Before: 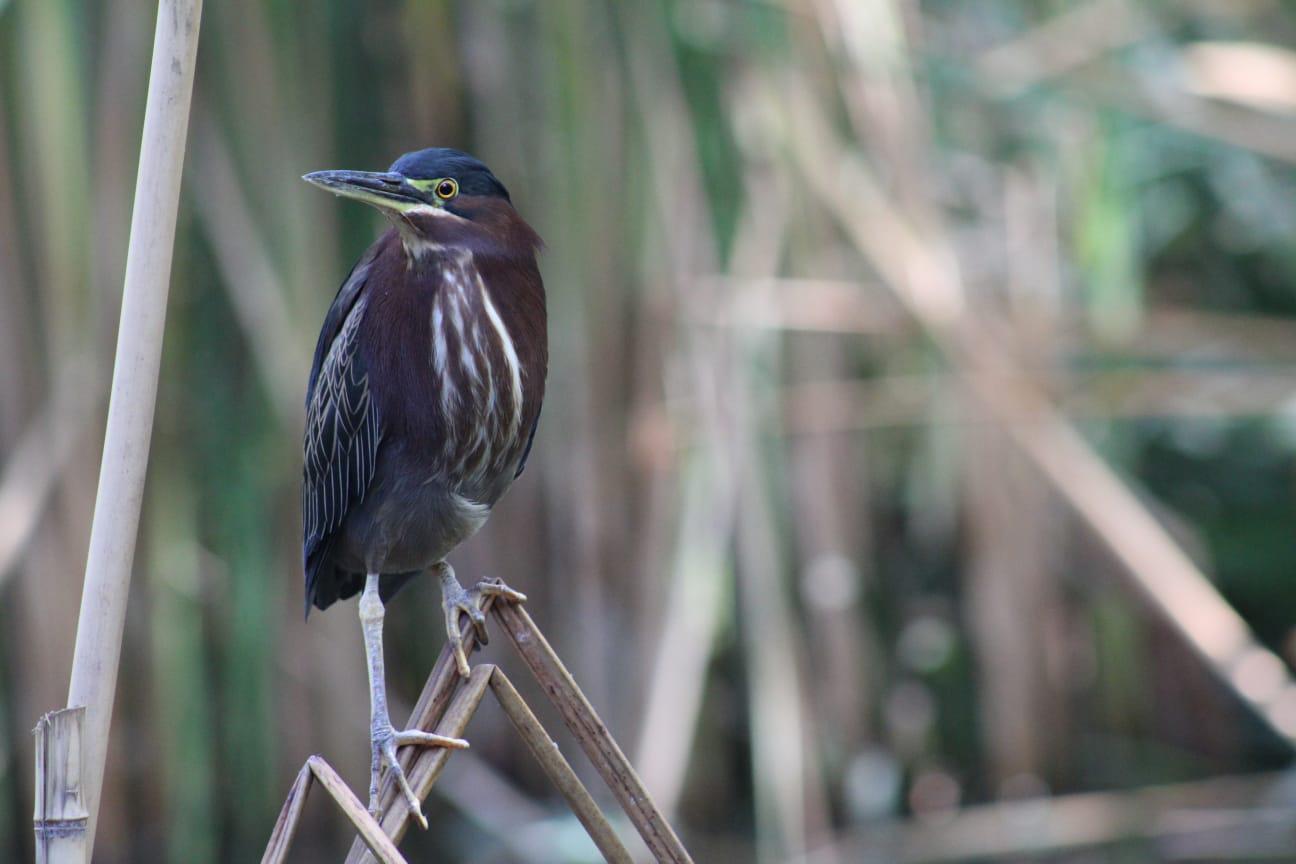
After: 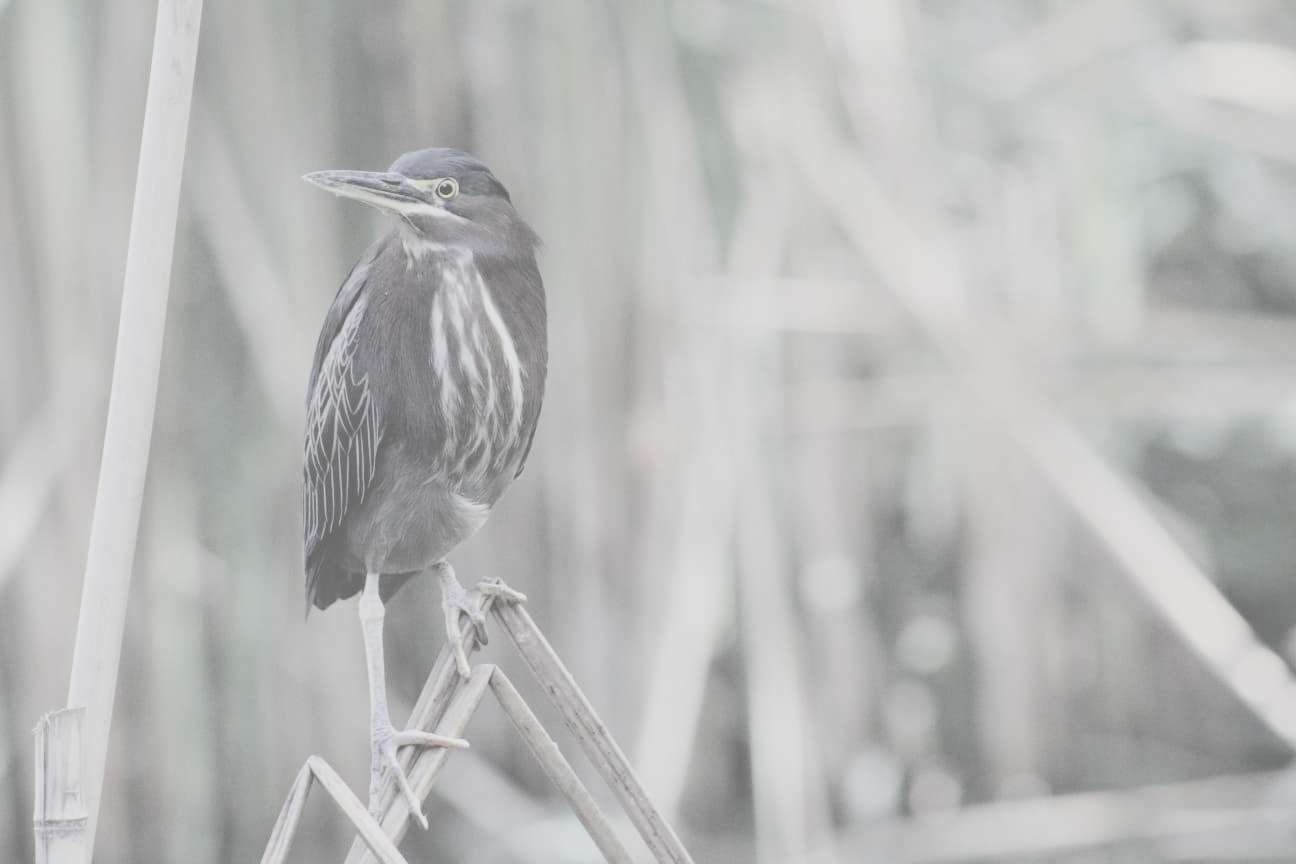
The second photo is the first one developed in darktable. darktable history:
contrast brightness saturation: contrast -0.321, brightness 0.77, saturation -0.798
exposure: black level correction 0.001, exposure 0.144 EV, compensate highlight preservation false
filmic rgb: black relative exposure -6.92 EV, white relative exposure 5.58 EV, hardness 2.85, iterations of high-quality reconstruction 0
local contrast: on, module defaults
